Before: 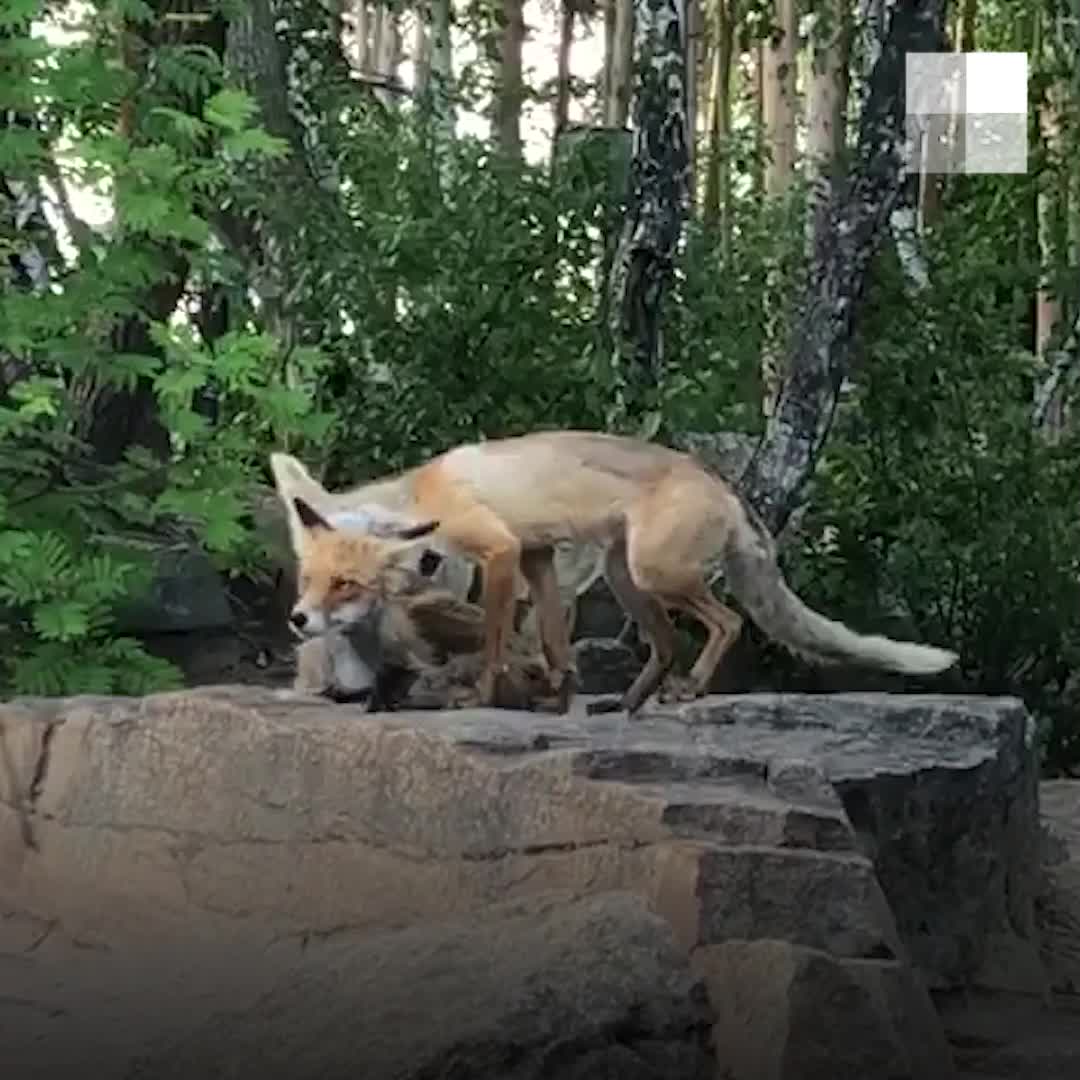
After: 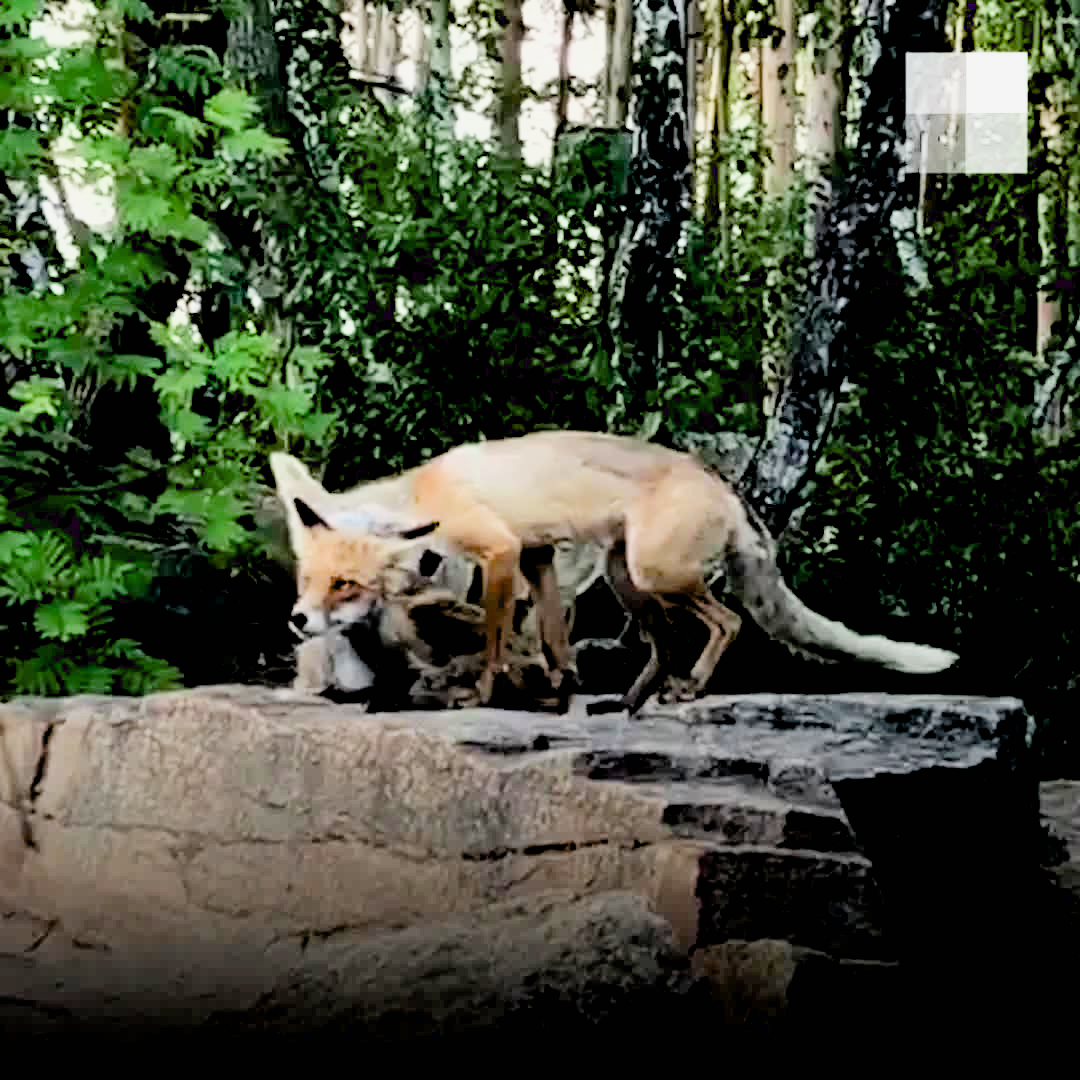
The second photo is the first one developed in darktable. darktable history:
filmic rgb: black relative exposure -7.49 EV, white relative exposure 5 EV, threshold 2.96 EV, hardness 3.32, contrast 1.301, enable highlight reconstruction true
exposure: black level correction 0.034, exposure 0.902 EV, compensate highlight preservation false
shadows and highlights: radius 127.23, shadows 21.12, highlights -23.04, low approximation 0.01
